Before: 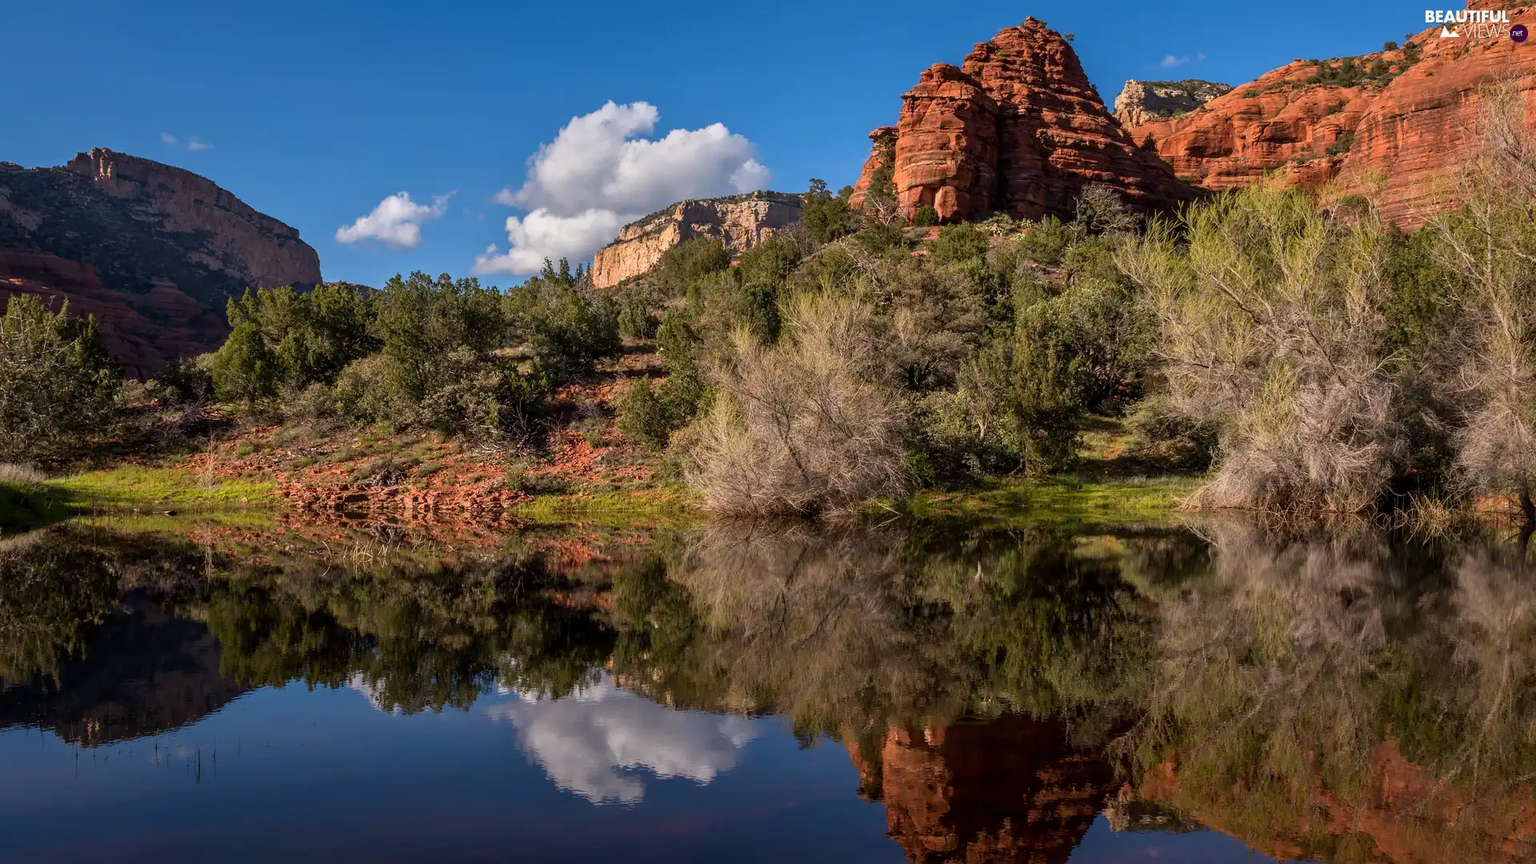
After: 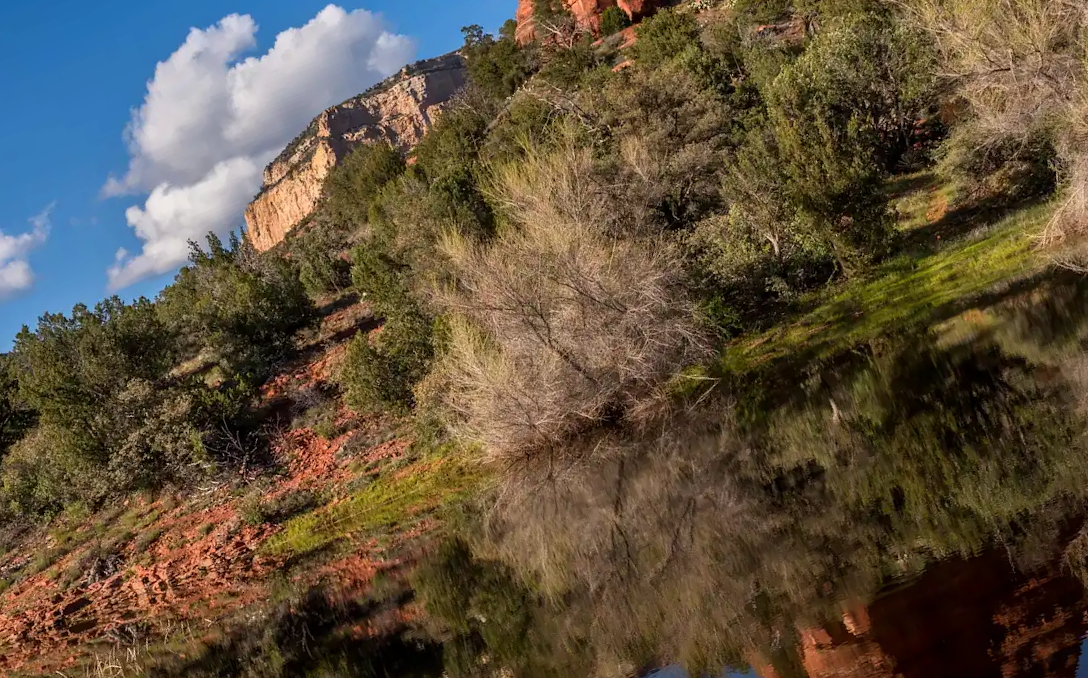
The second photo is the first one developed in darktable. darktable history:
crop and rotate: angle 21.16°, left 6.943%, right 3.76%, bottom 1.113%
